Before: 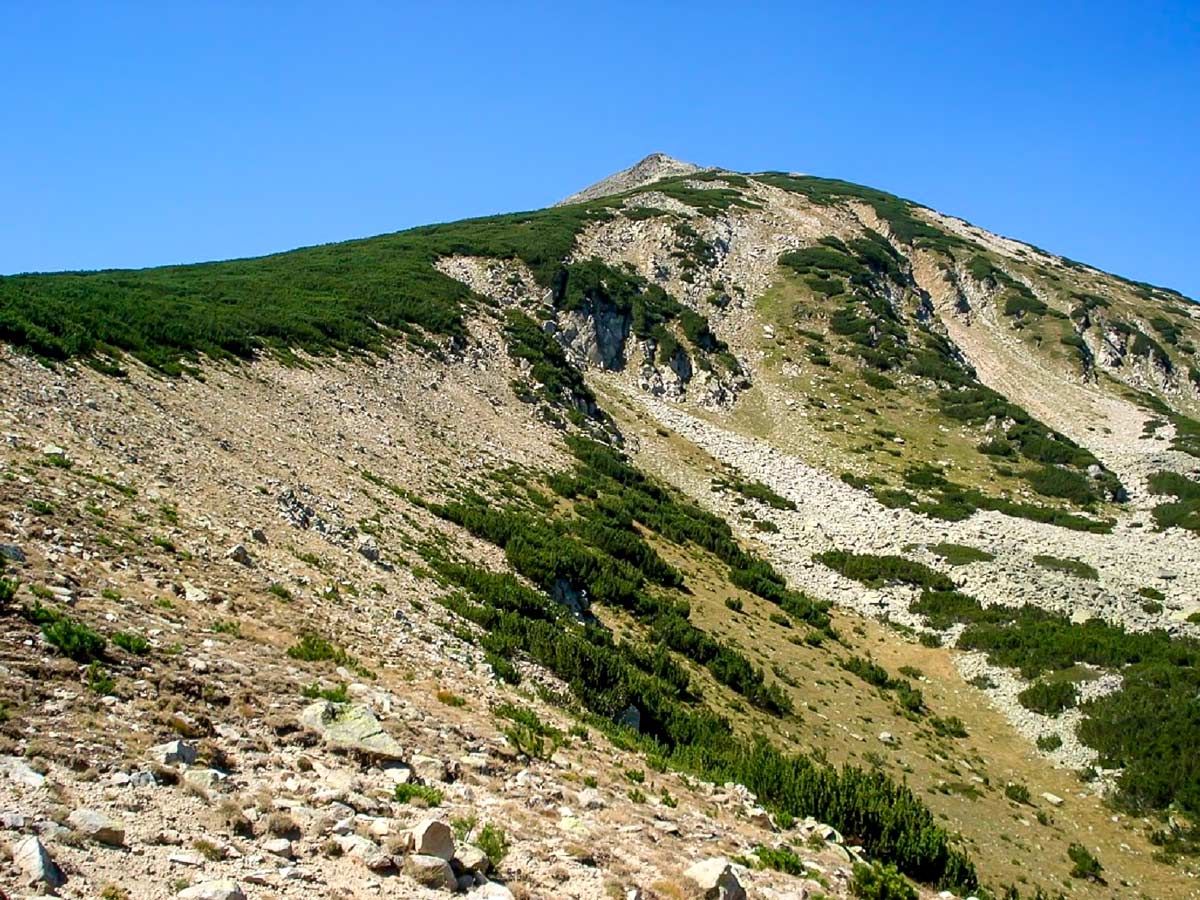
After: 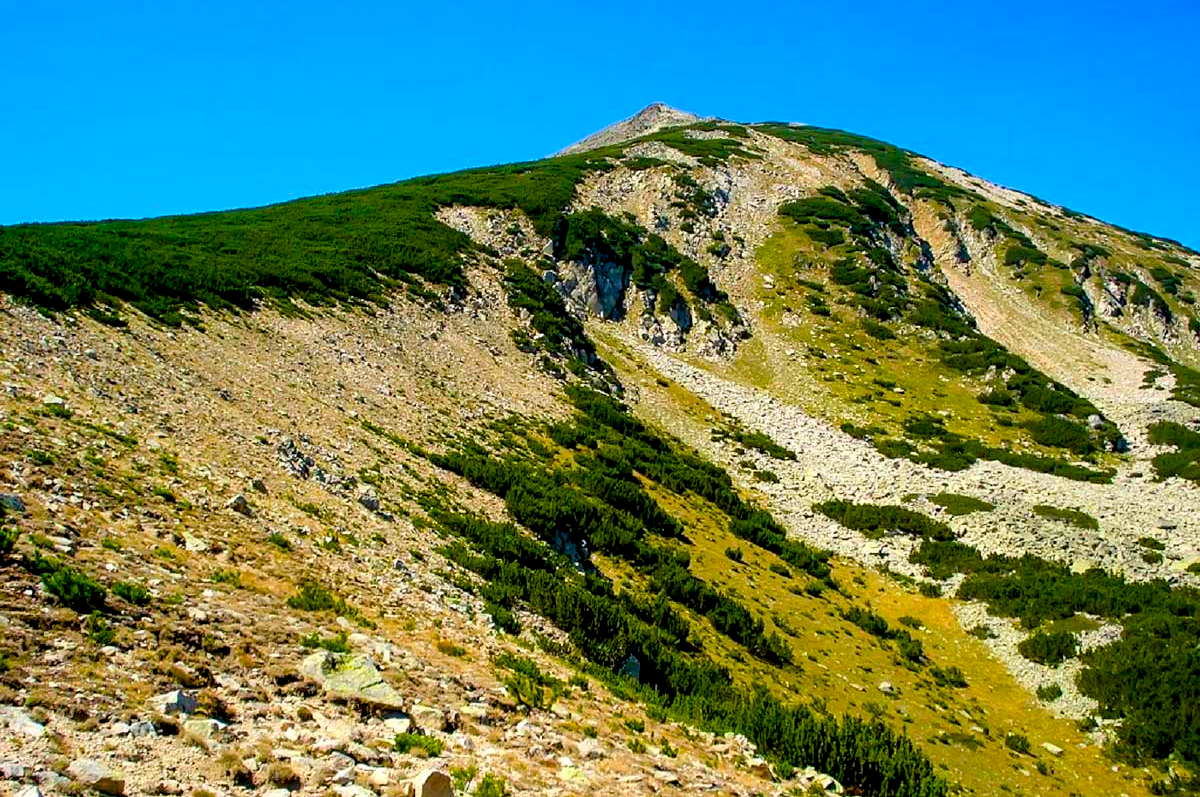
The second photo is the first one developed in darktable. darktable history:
crop and rotate: top 5.603%, bottom 5.772%
exposure: black level correction 0.009, exposure 0.015 EV, compensate exposure bias true, compensate highlight preservation false
color balance rgb: perceptual saturation grading › global saturation 43.323%, perceptual brilliance grading › global brilliance 2.549%, perceptual brilliance grading › highlights -2.879%, perceptual brilliance grading › shadows 3.647%, global vibrance 31.013%
